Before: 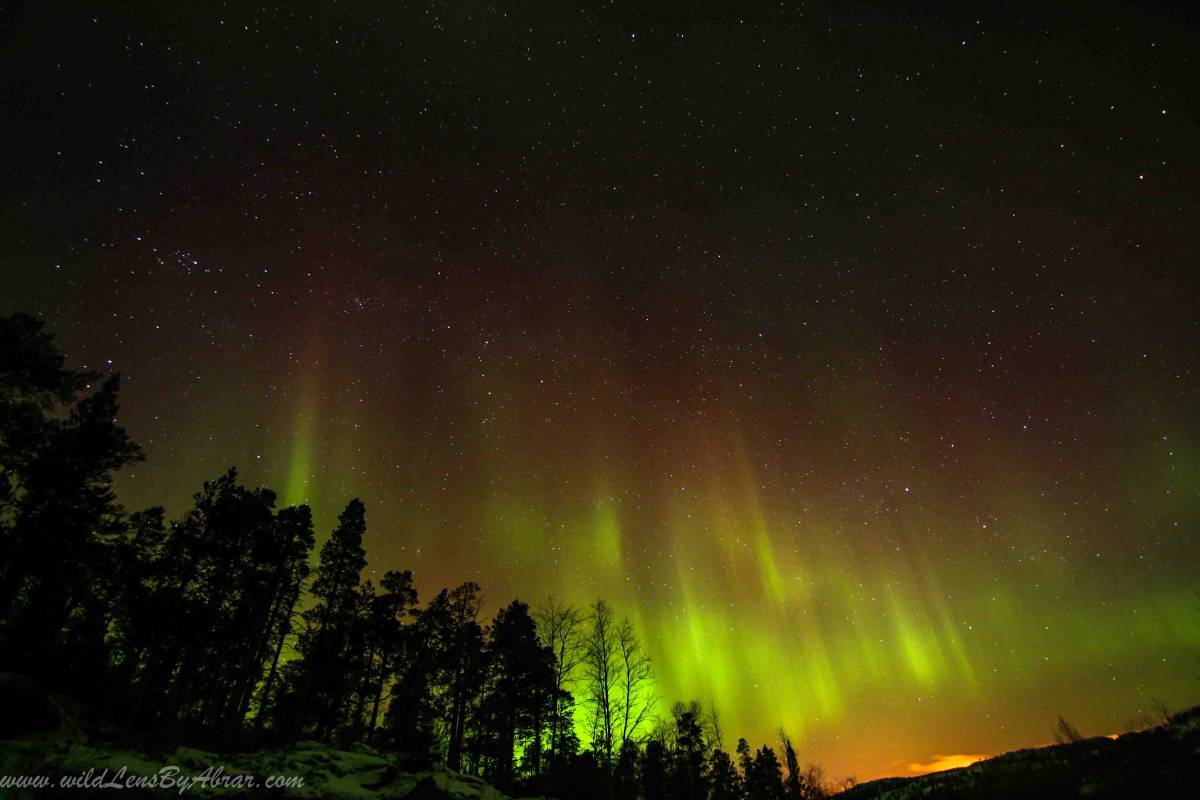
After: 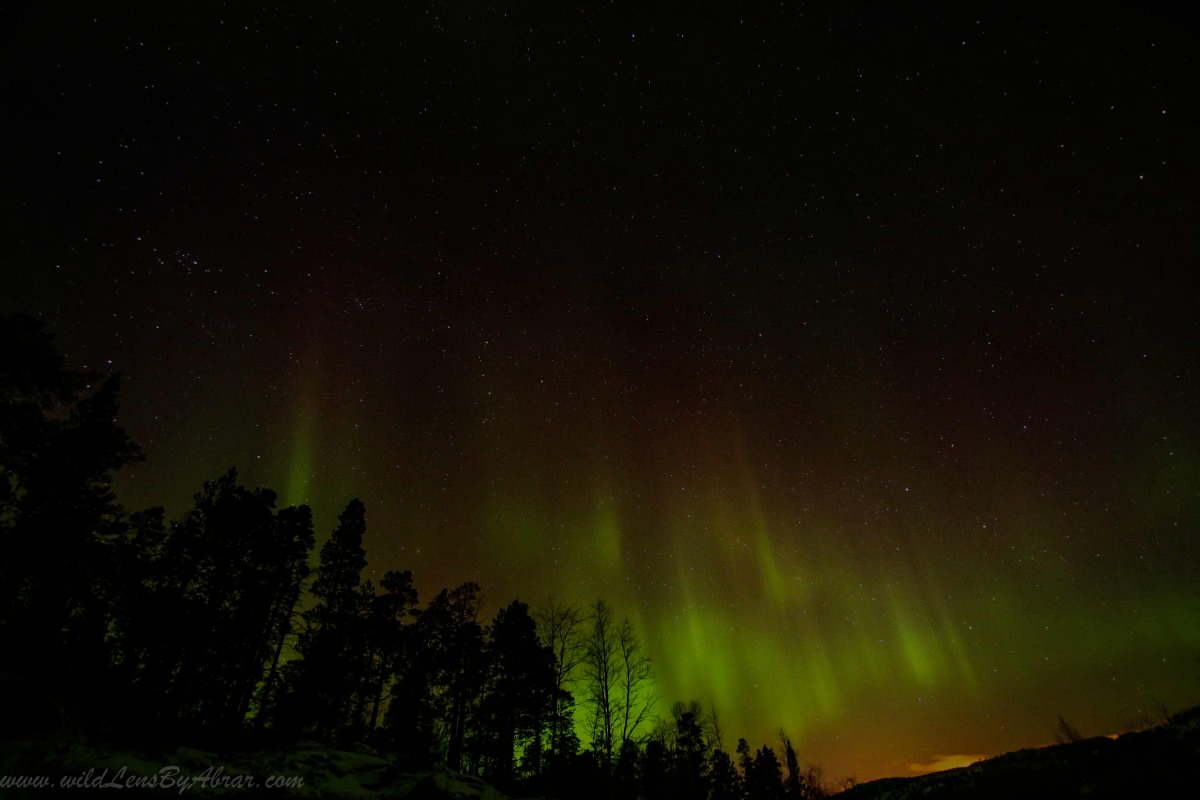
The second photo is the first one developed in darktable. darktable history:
tone equalizer: on, module defaults
exposure: exposure -2.002 EV, compensate highlight preservation false
